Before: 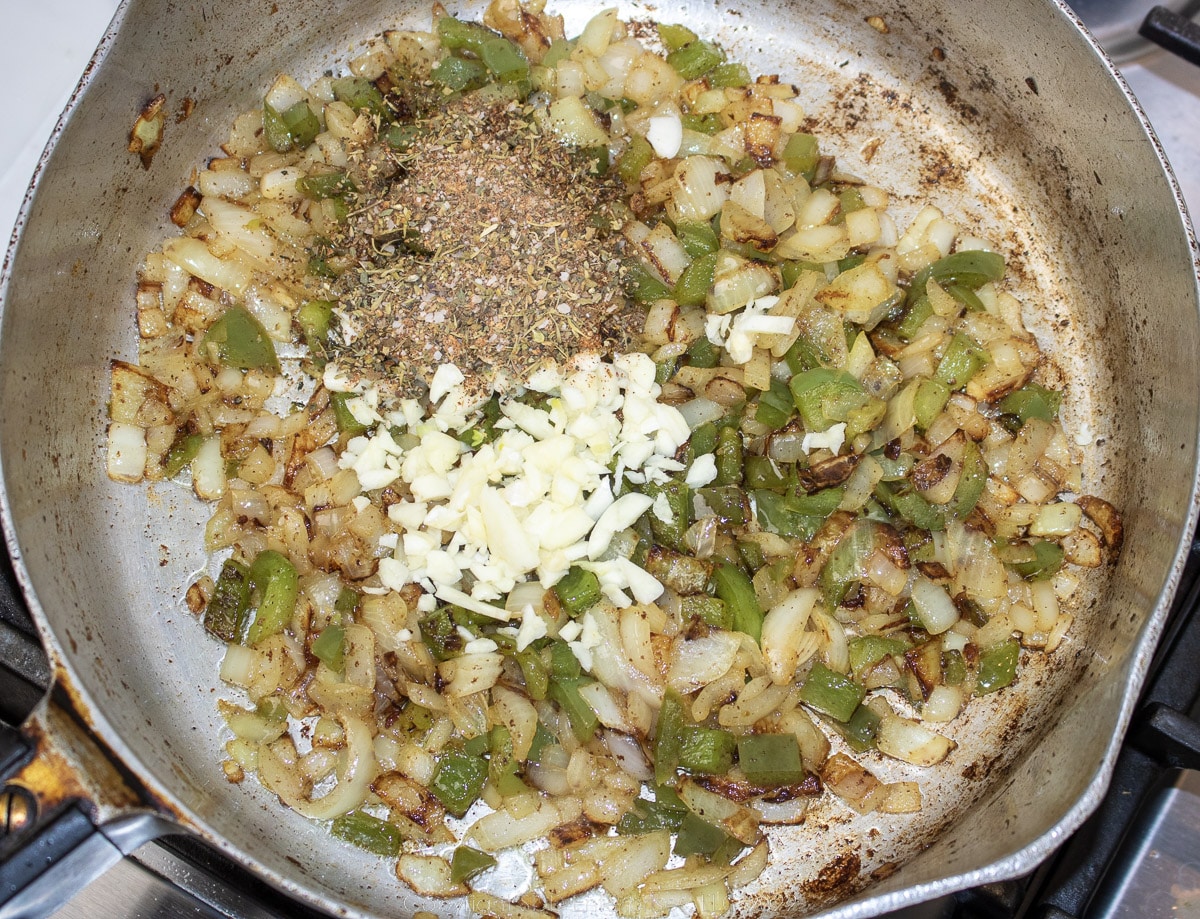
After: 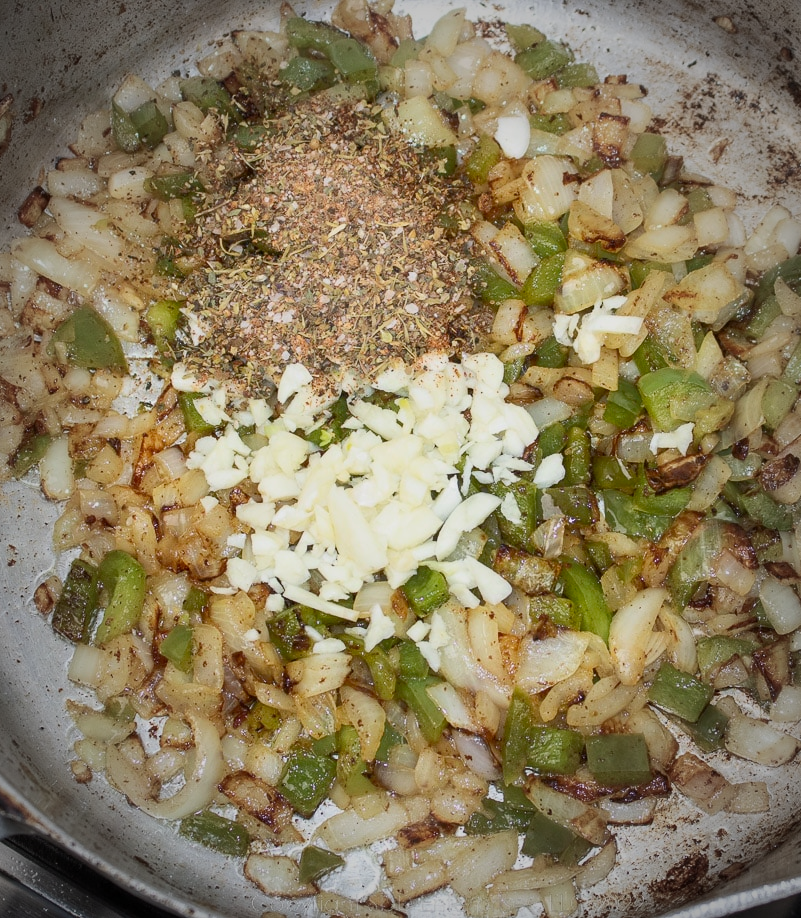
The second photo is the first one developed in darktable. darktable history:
tone curve: curves: ch0 [(0, 0) (0.003, 0.003) (0.011, 0.012) (0.025, 0.023) (0.044, 0.04) (0.069, 0.056) (0.1, 0.082) (0.136, 0.107) (0.177, 0.144) (0.224, 0.186) (0.277, 0.237) (0.335, 0.297) (0.399, 0.37) (0.468, 0.465) (0.543, 0.567) (0.623, 0.68) (0.709, 0.782) (0.801, 0.86) (0.898, 0.924) (1, 1)], color space Lab, independent channels, preserve colors none
crop and rotate: left 12.669%, right 20.56%
tone equalizer: -8 EV 0.275 EV, -7 EV 0.387 EV, -6 EV 0.448 EV, -5 EV 0.217 EV, -3 EV -0.25 EV, -2 EV -0.42 EV, -1 EV -0.432 EV, +0 EV -0.222 EV, edges refinement/feathering 500, mask exposure compensation -1.57 EV, preserve details no
vignetting: fall-off start 63.71%, width/height ratio 0.884
